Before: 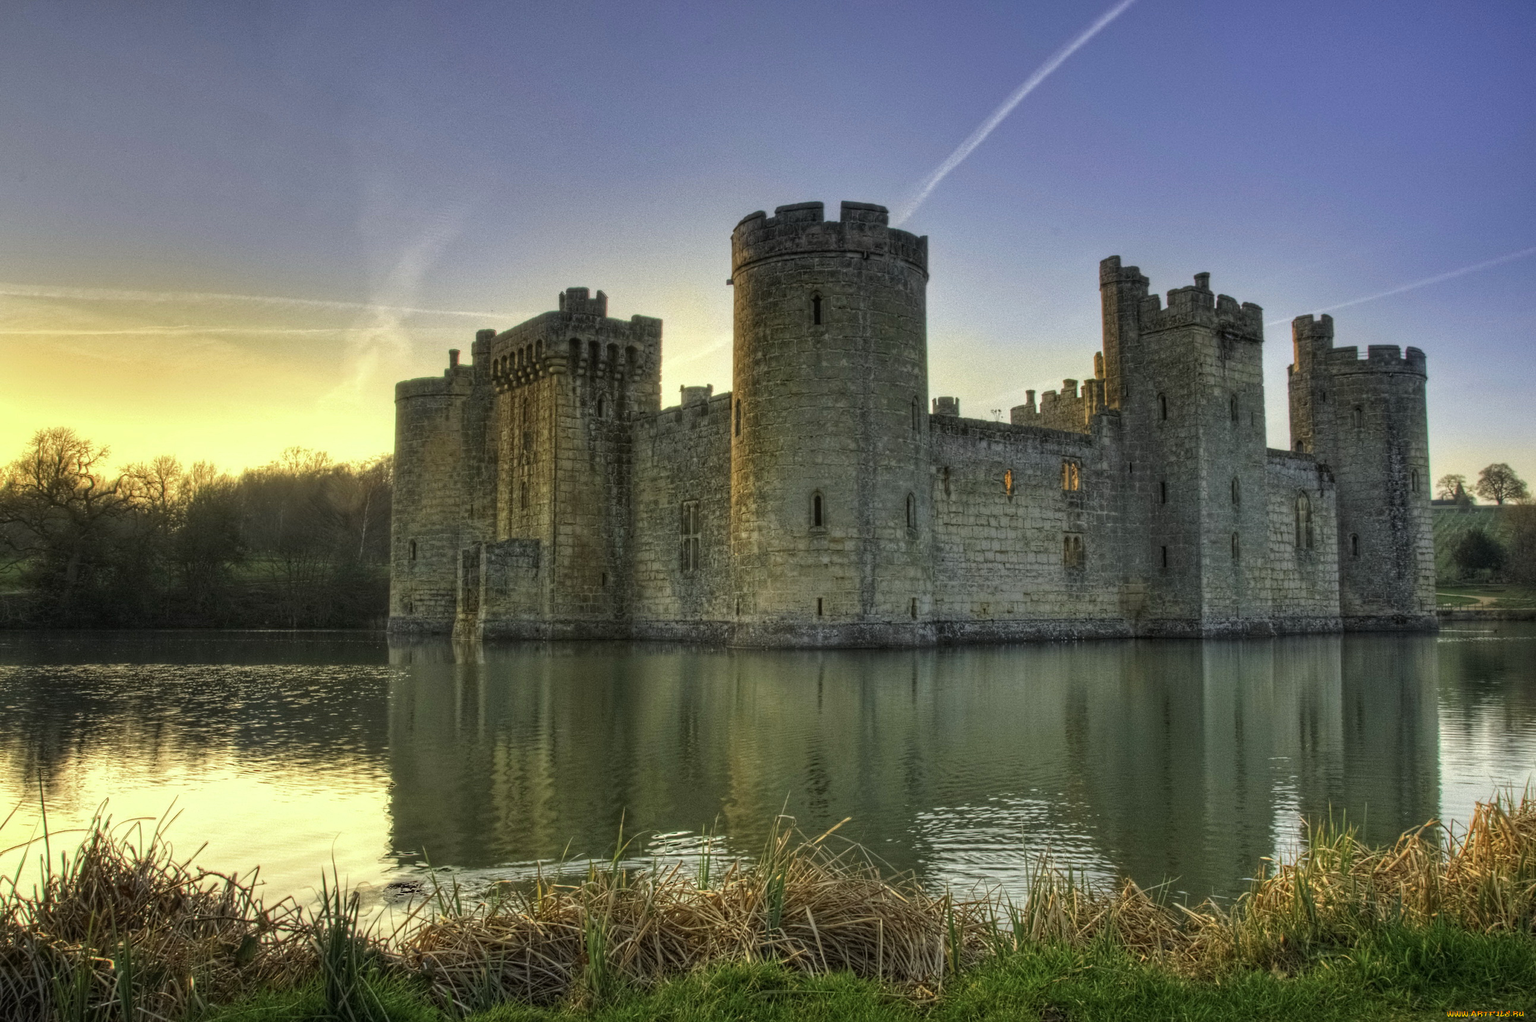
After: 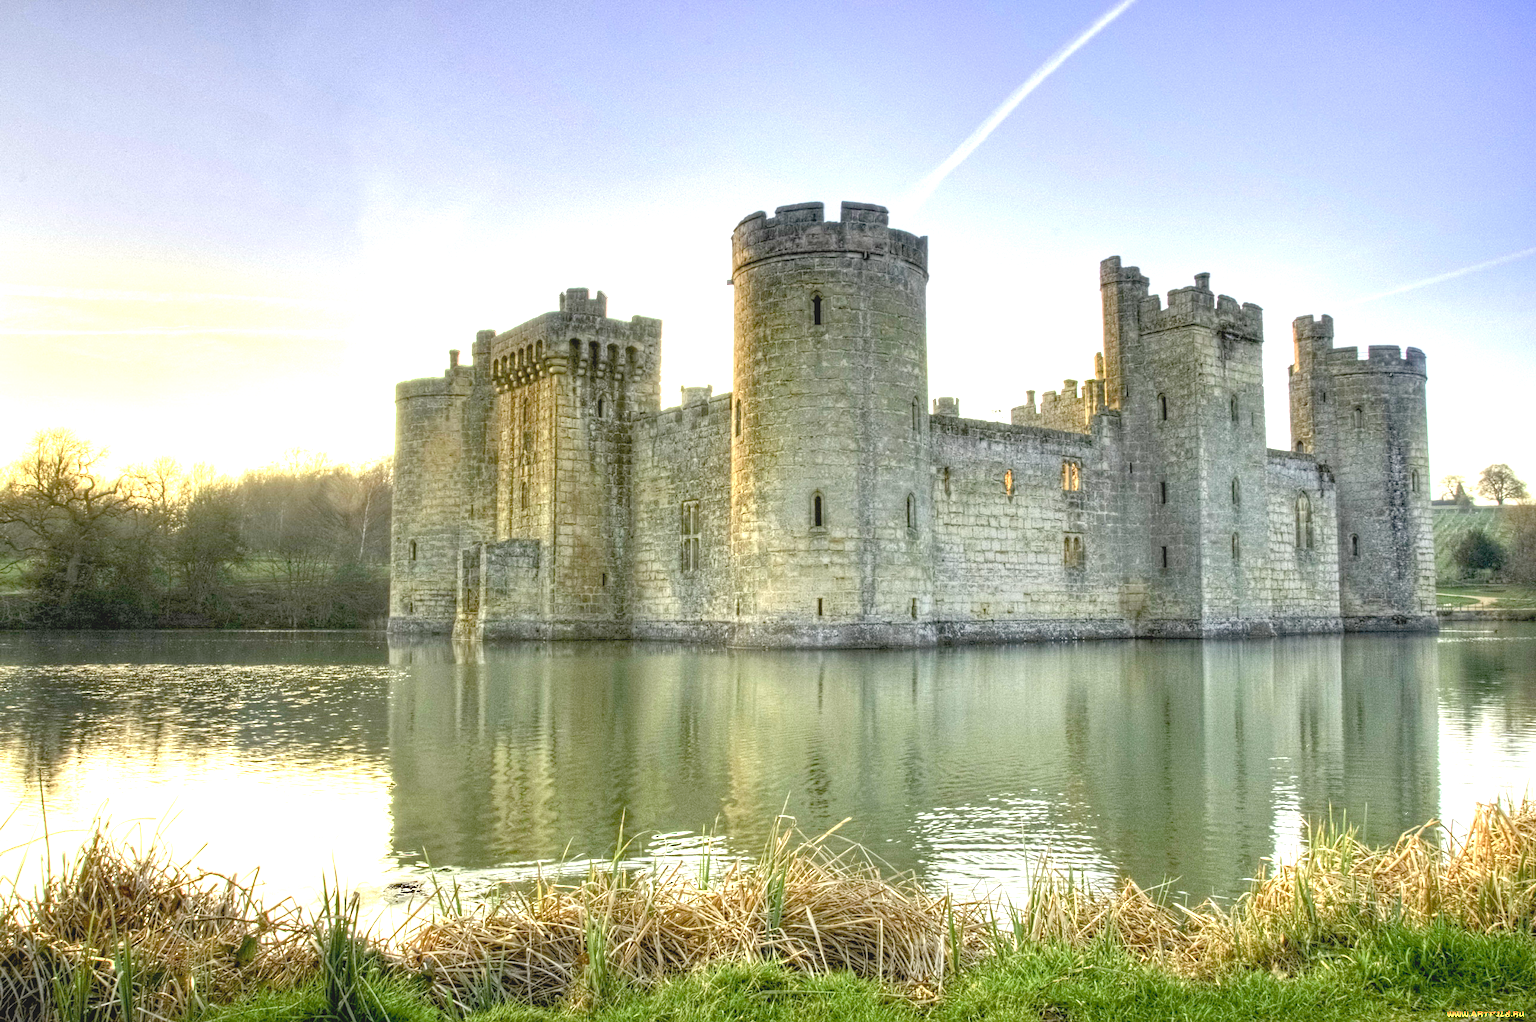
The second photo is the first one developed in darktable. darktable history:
exposure: black level correction 0.005, exposure 2.084 EV, compensate highlight preservation false
color balance rgb: perceptual saturation grading › global saturation 20%, perceptual saturation grading › highlights -25%, perceptual saturation grading › shadows 50%, global vibrance -25%
contrast brightness saturation: contrast -0.15, brightness 0.05, saturation -0.12
